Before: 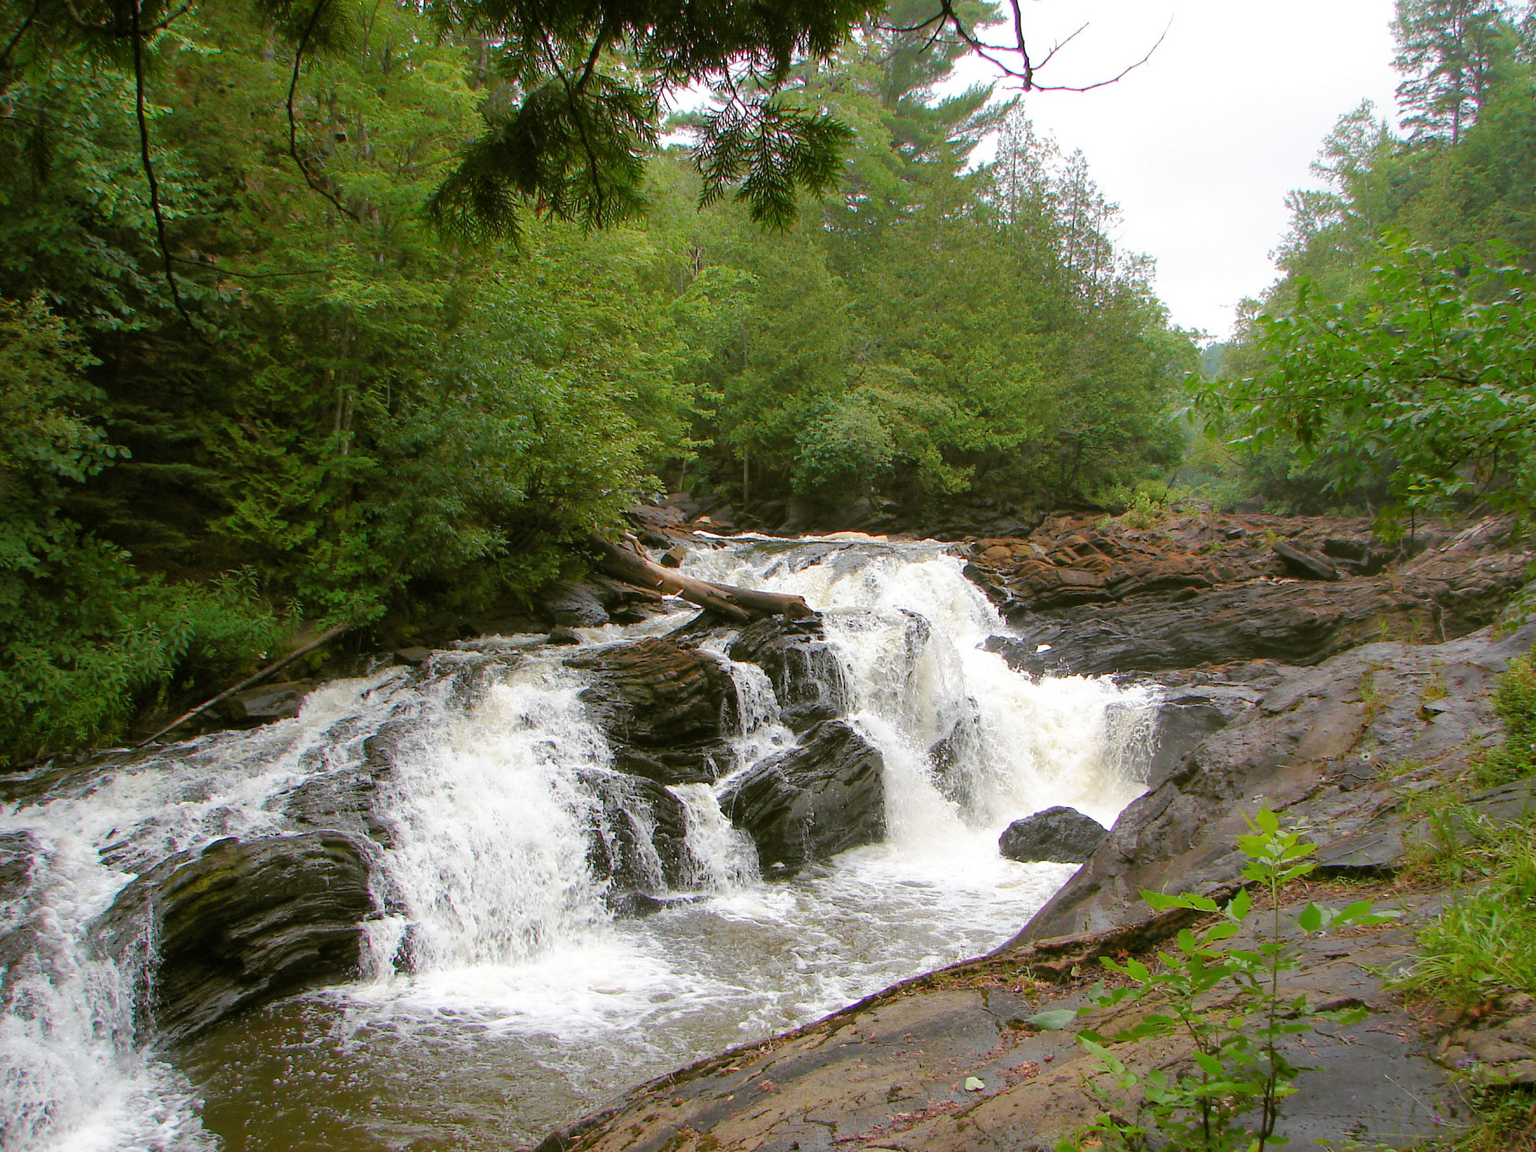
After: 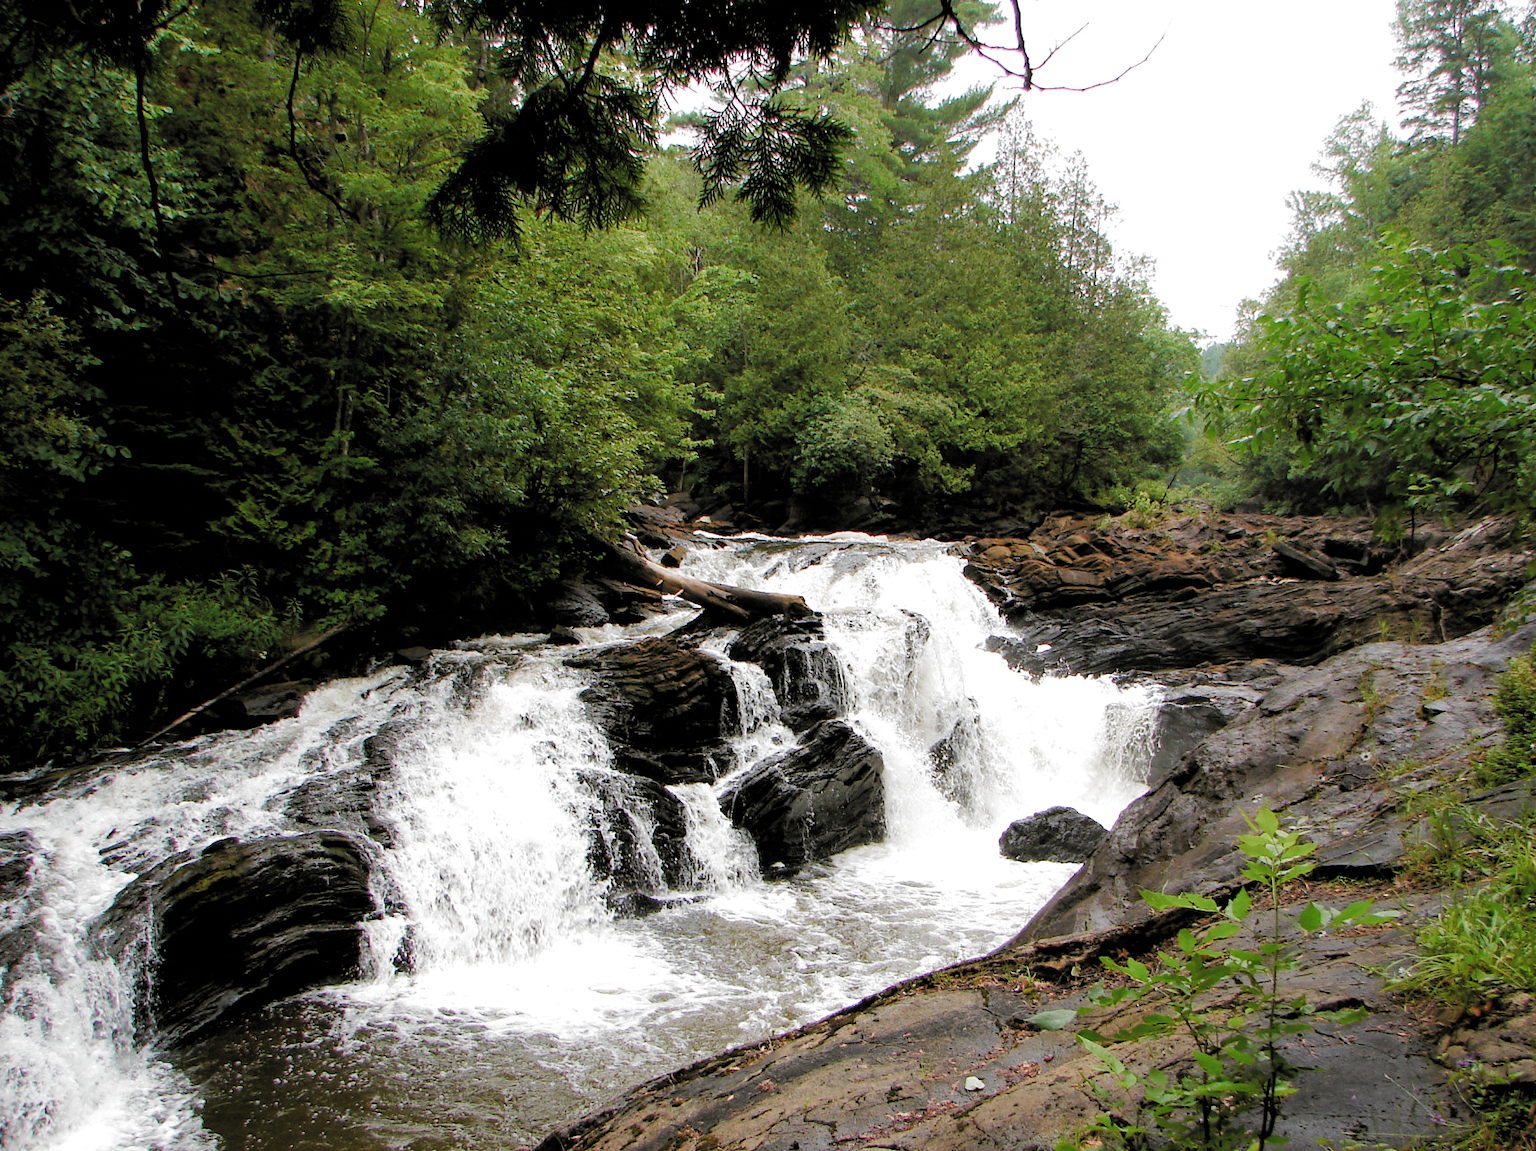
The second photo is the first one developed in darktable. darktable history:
filmic rgb: black relative exposure -3.61 EV, white relative exposure 2.17 EV, hardness 3.63, color science v5 (2021), contrast in shadows safe, contrast in highlights safe
